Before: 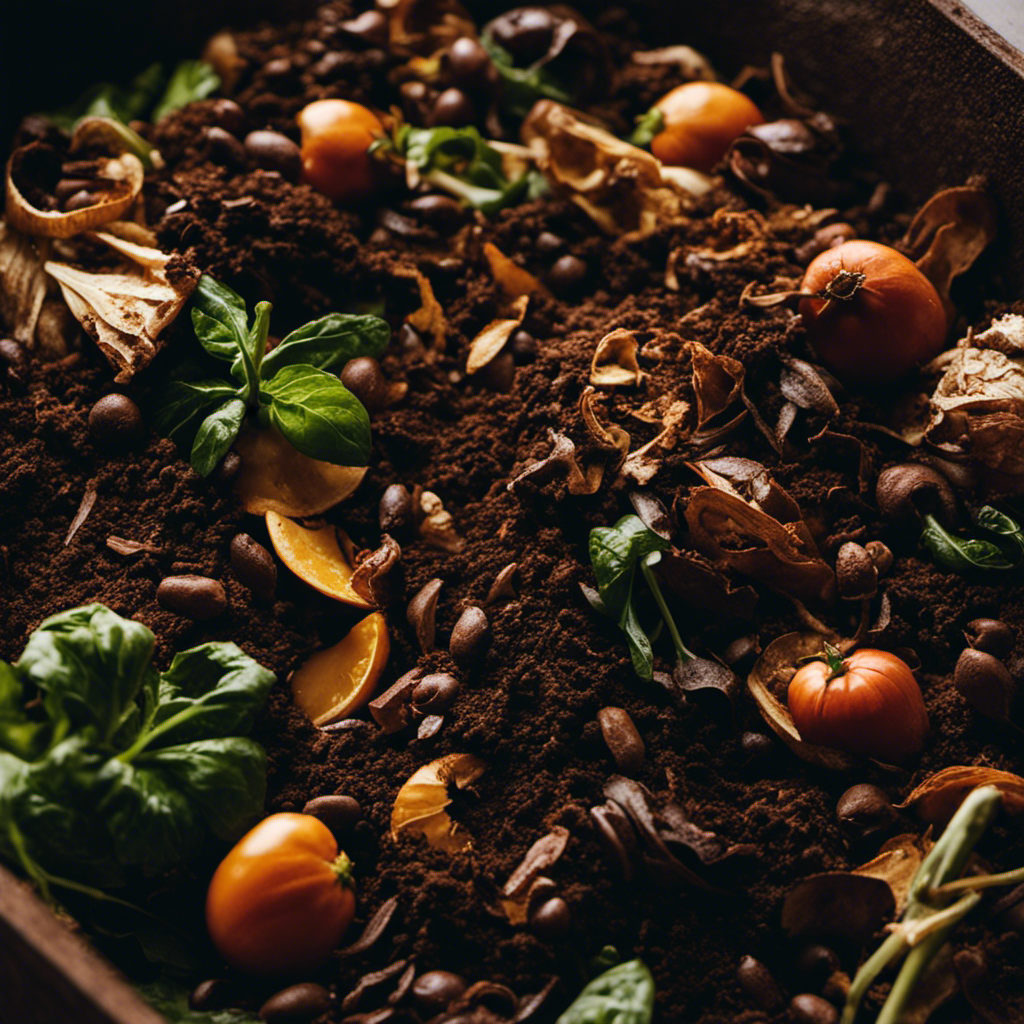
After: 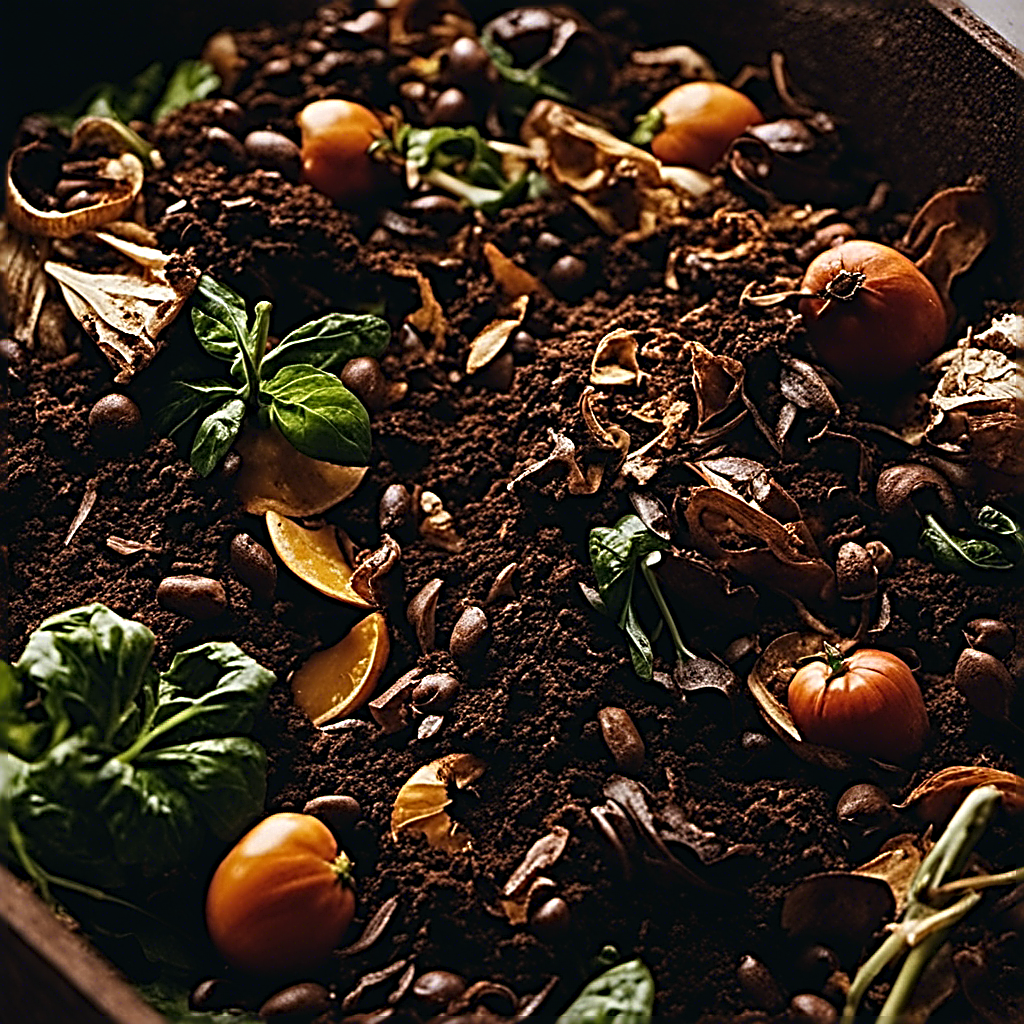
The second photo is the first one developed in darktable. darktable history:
base curve: curves: ch0 [(0, 0) (0.303, 0.277) (1, 1)]
sharpen: radius 3.158, amount 1.731
